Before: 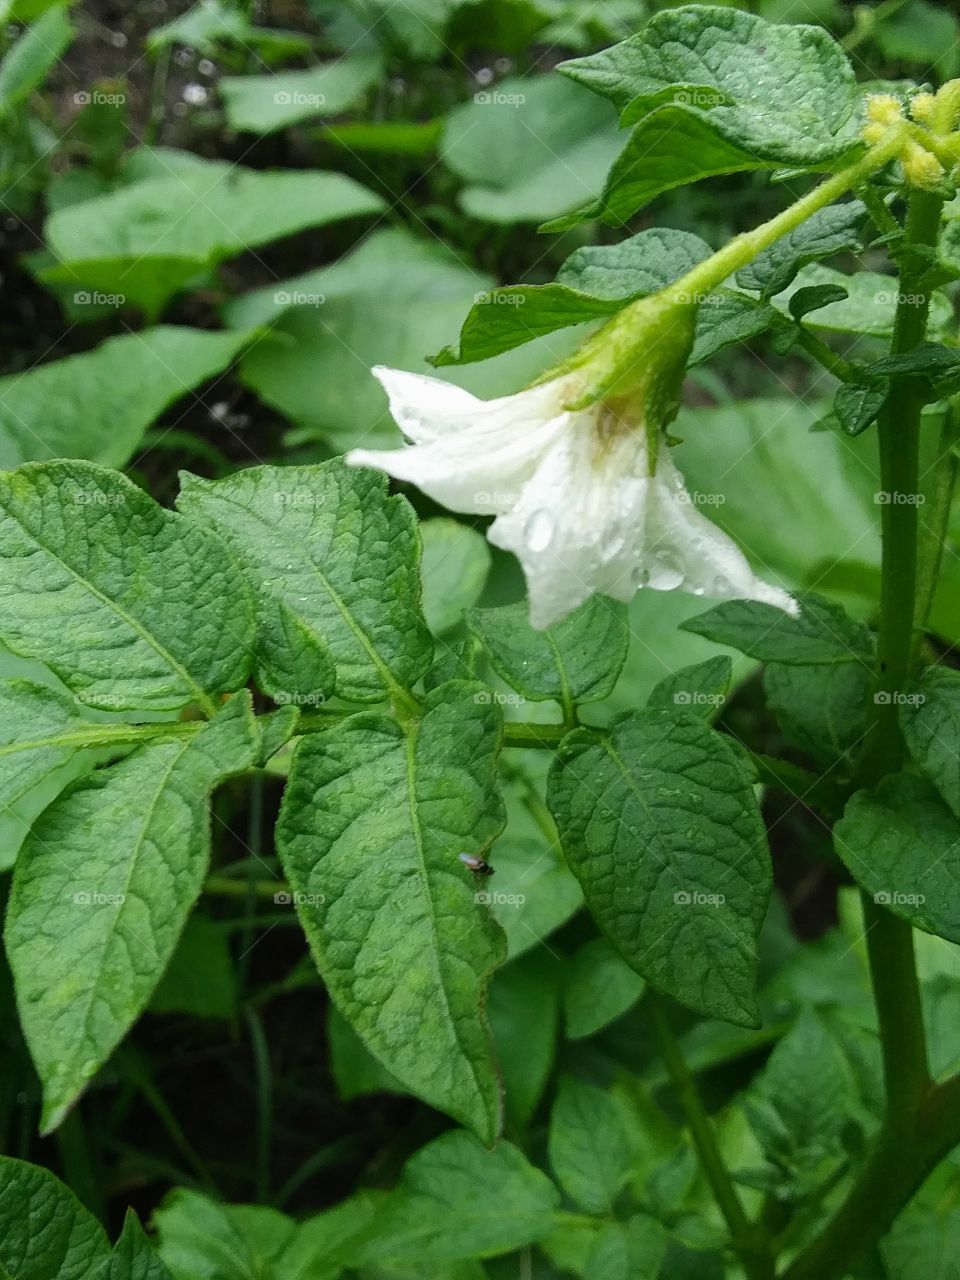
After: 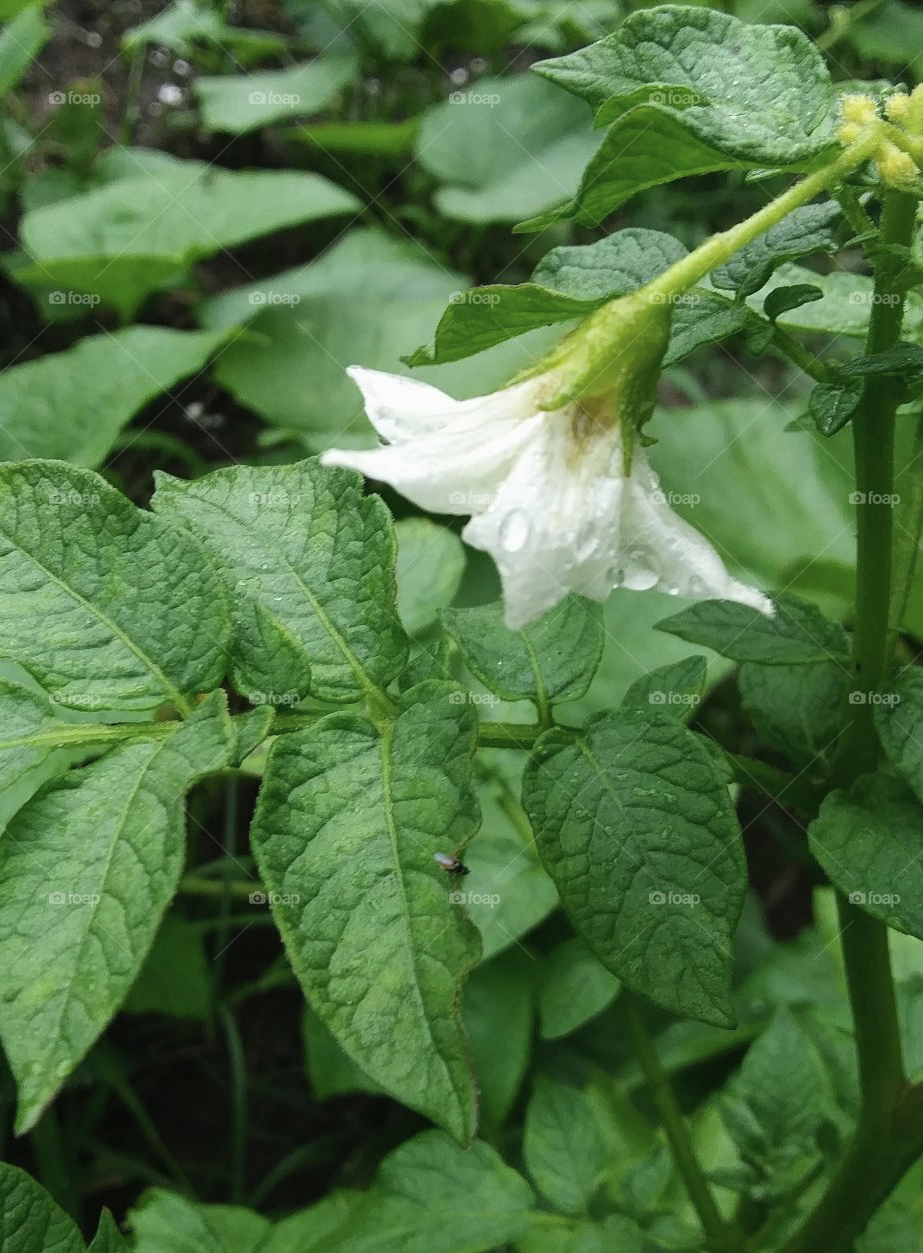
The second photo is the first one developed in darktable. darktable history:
exposure: black level correction -0.001, exposure 0.08 EV, compensate highlight preservation false
contrast brightness saturation: saturation -0.152
crop and rotate: left 2.648%, right 1.123%, bottom 2.107%
tone equalizer: -7 EV 0.19 EV, -6 EV 0.152 EV, -5 EV 0.06 EV, -4 EV 0.053 EV, -2 EV -0.025 EV, -1 EV -0.054 EV, +0 EV -0.073 EV
